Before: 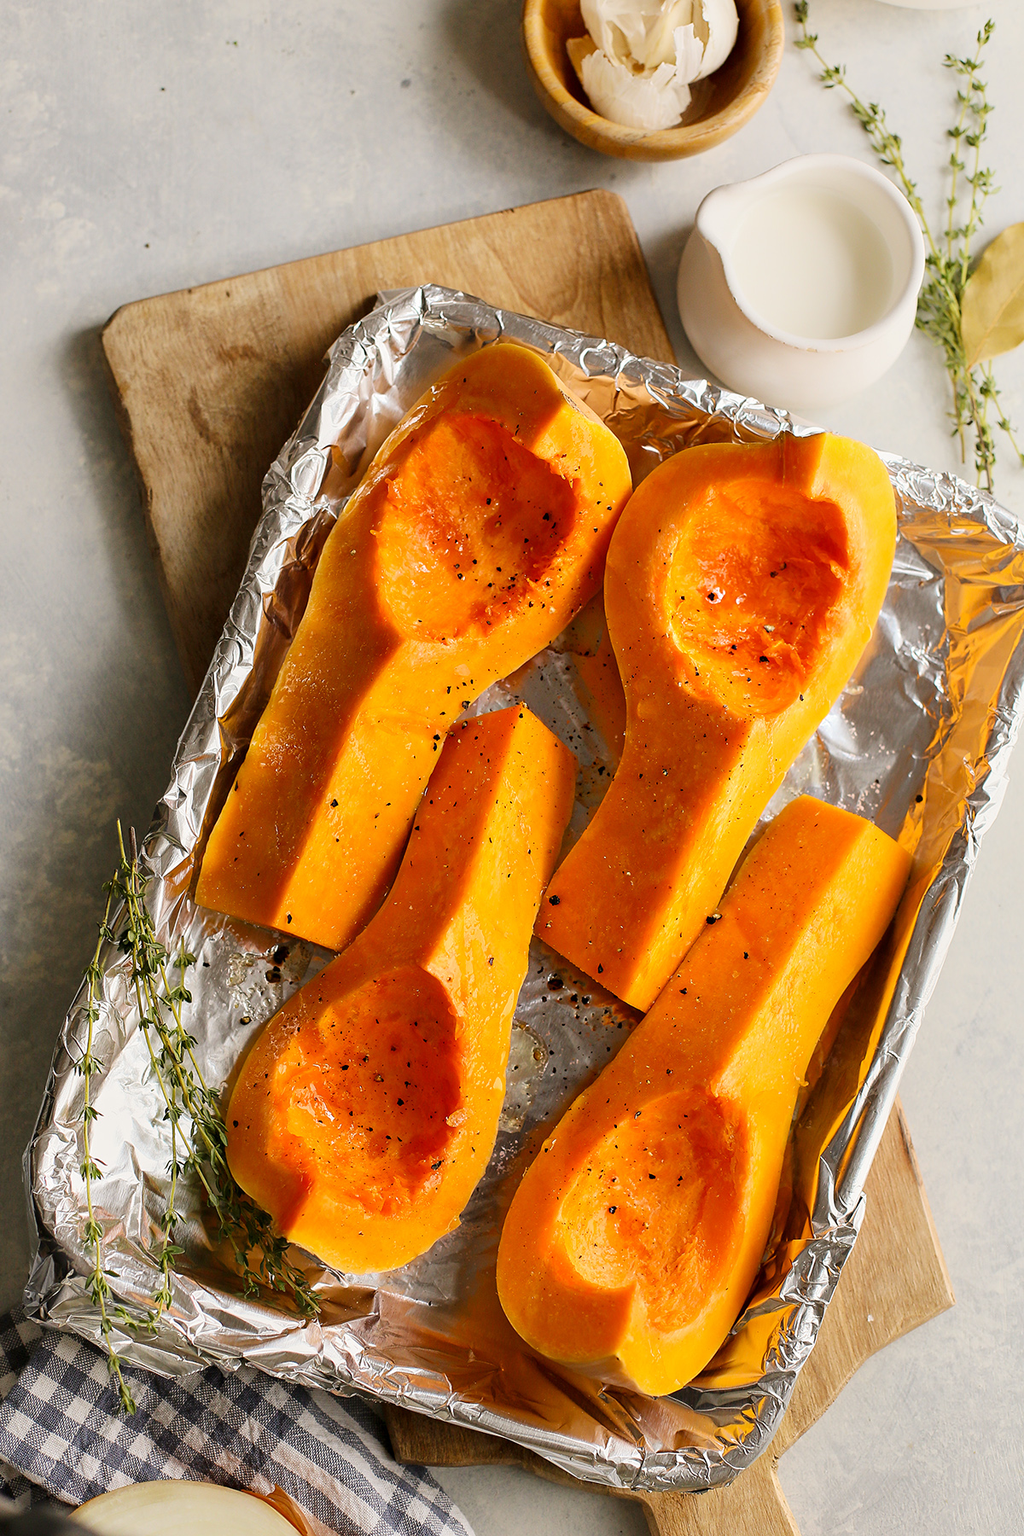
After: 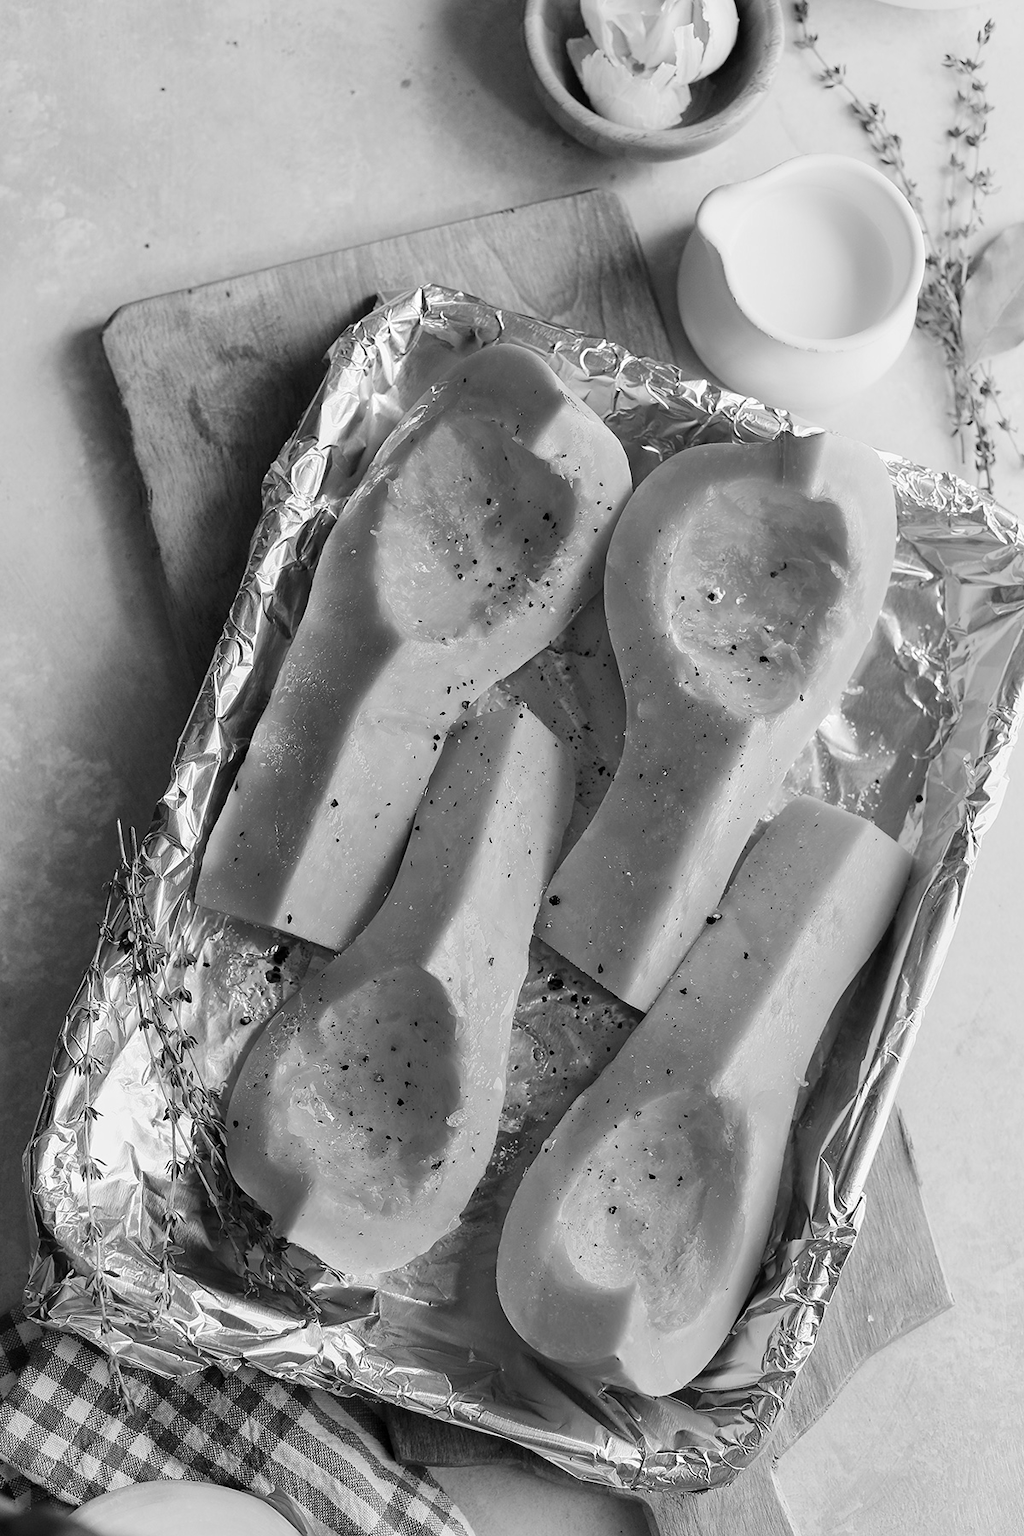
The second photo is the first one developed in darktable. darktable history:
exposure: compensate highlight preservation false
contrast brightness saturation: saturation -0.05
monochrome: on, module defaults
